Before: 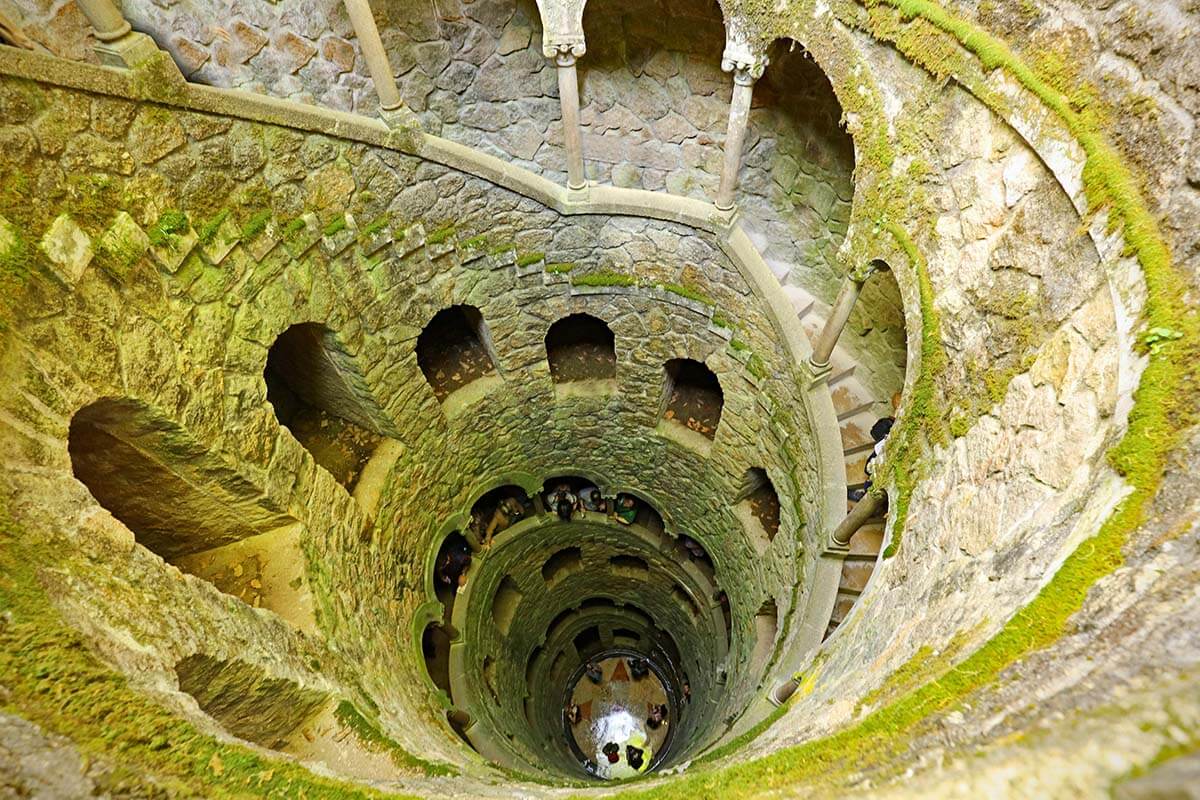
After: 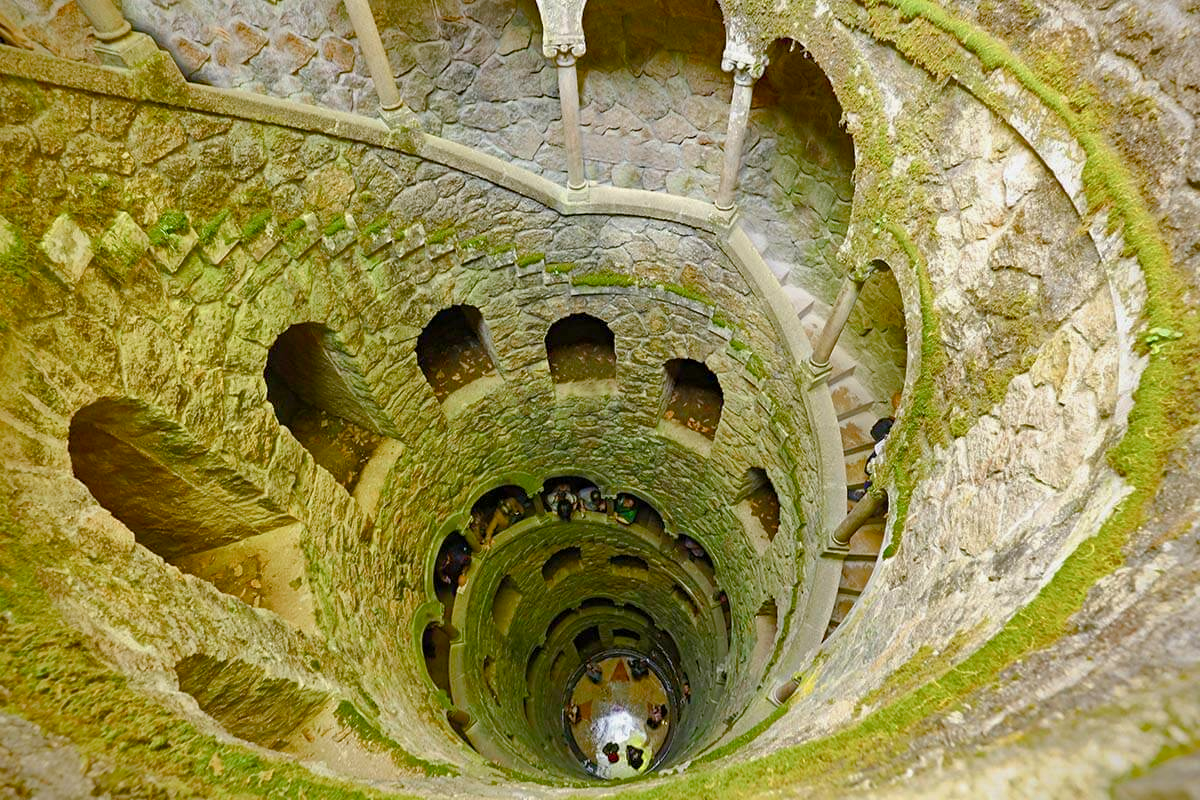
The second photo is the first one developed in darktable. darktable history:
shadows and highlights: on, module defaults
color balance rgb: perceptual saturation grading › global saturation 25.541%, perceptual saturation grading › highlights -50.594%, perceptual saturation grading › shadows 30.219%, perceptual brilliance grading › global brilliance 2.281%, perceptual brilliance grading › highlights -3.919%, global vibrance 14.686%
